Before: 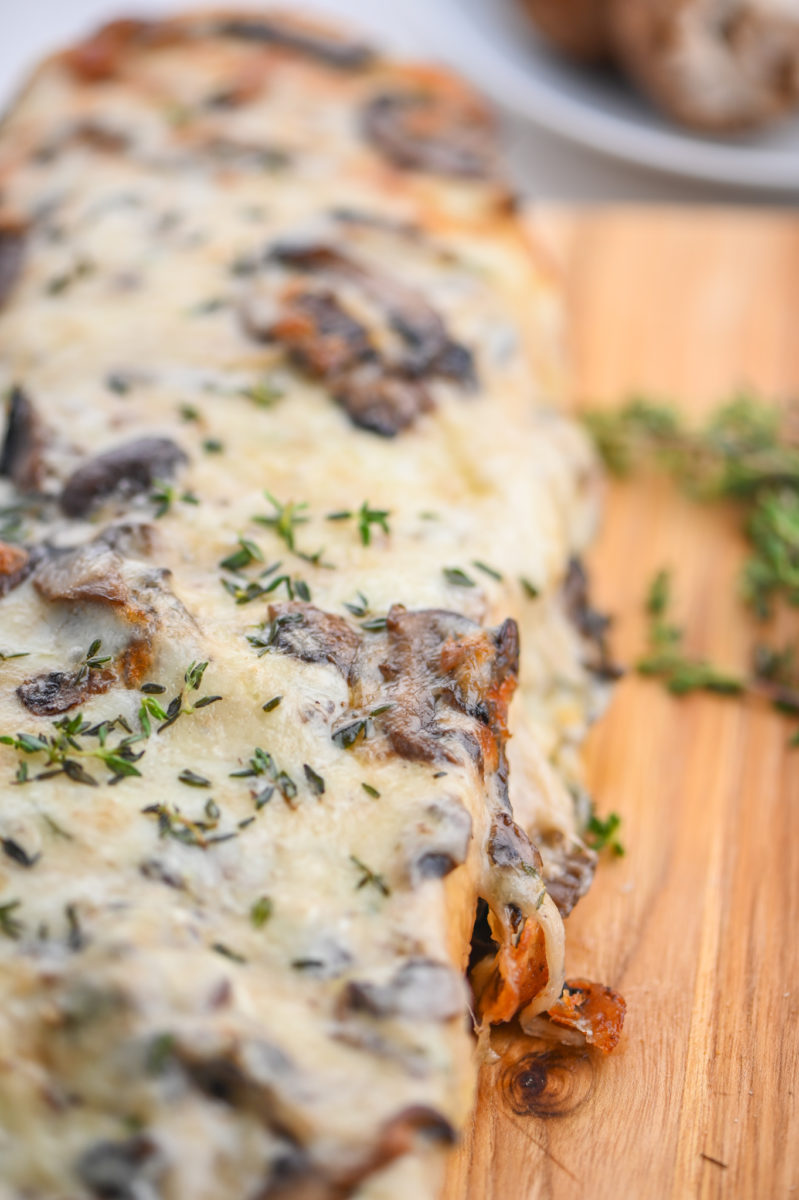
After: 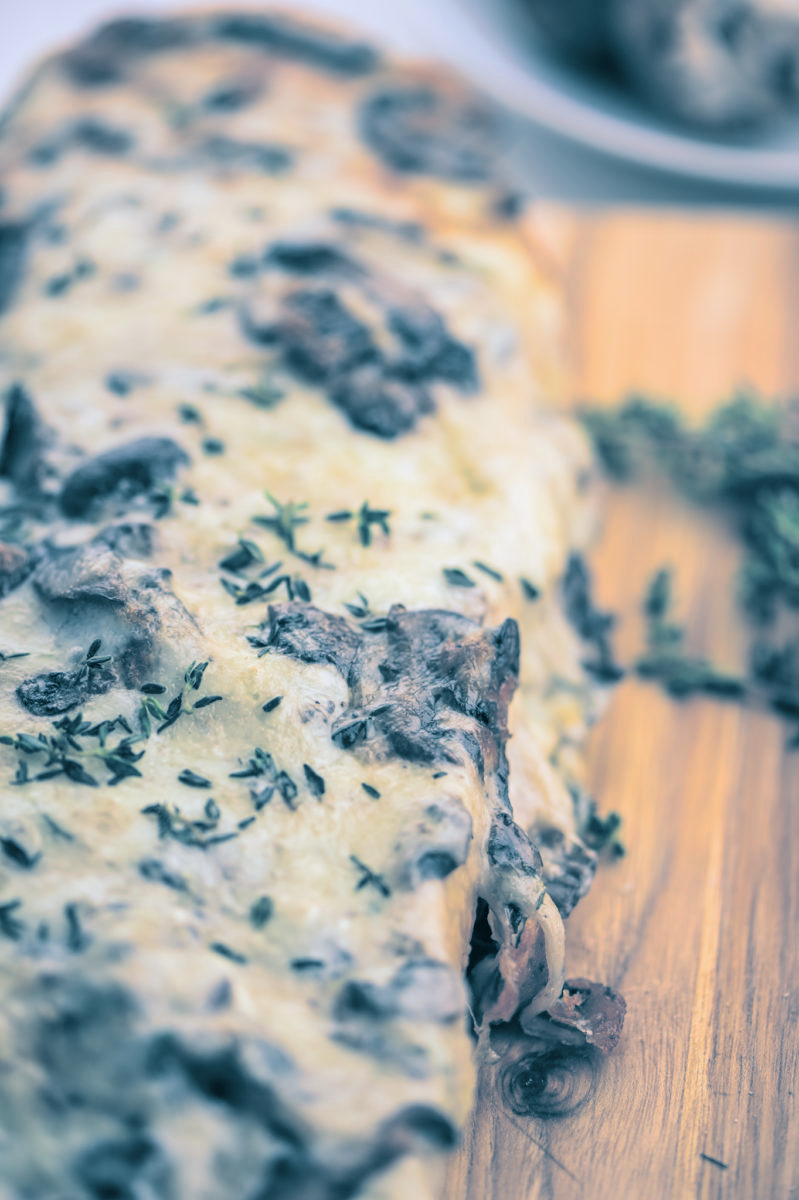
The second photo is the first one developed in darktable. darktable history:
white balance: red 0.98, blue 1.034
split-toning: shadows › hue 212.4°, balance -70
